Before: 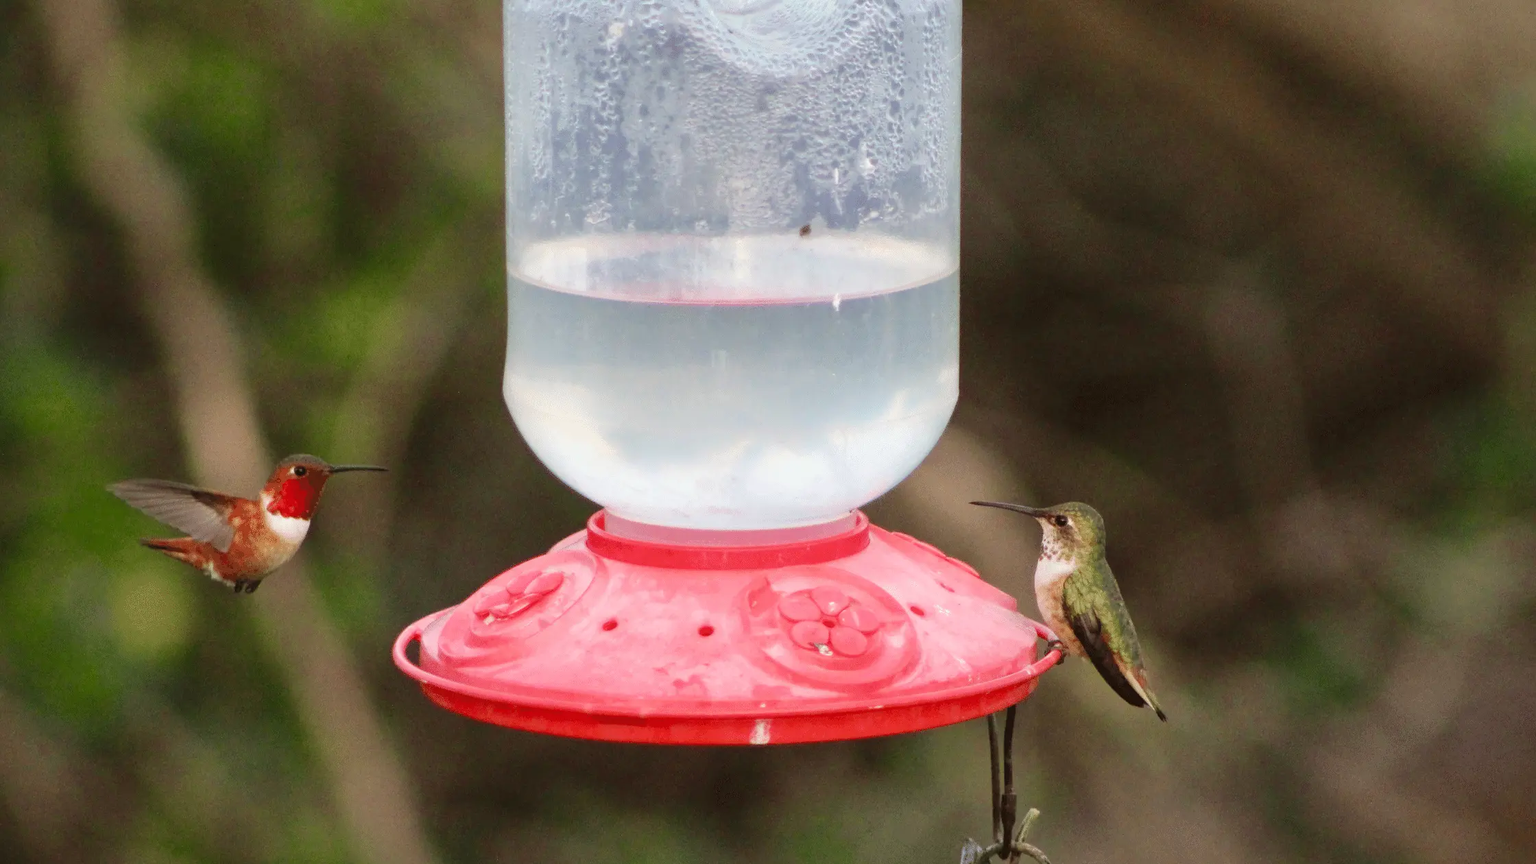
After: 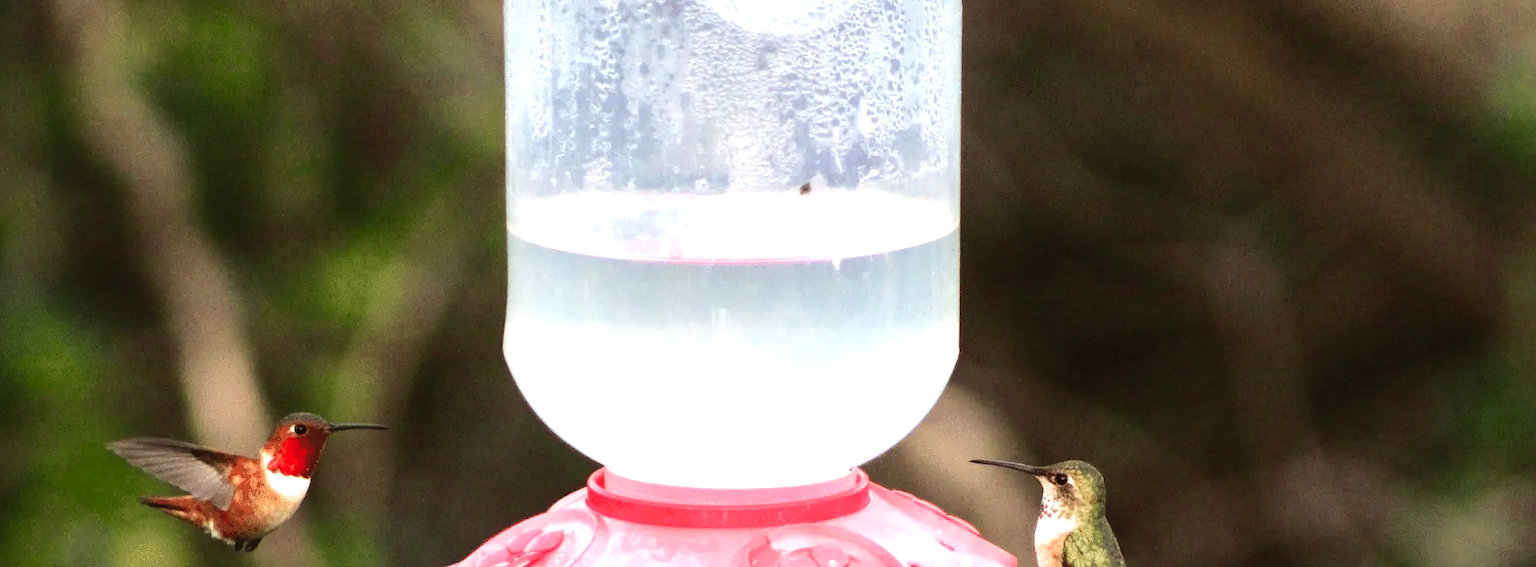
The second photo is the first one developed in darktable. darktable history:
tone equalizer: -8 EV -1.08 EV, -7 EV -1.01 EV, -6 EV -0.867 EV, -5 EV -0.578 EV, -3 EV 0.578 EV, -2 EV 0.867 EV, -1 EV 1.01 EV, +0 EV 1.08 EV, edges refinement/feathering 500, mask exposure compensation -1.57 EV, preserve details no
levels: levels [0, 0.478, 1]
crop and rotate: top 4.848%, bottom 29.503%
vignetting: fall-off start 116.67%, fall-off radius 59.26%, brightness -0.31, saturation -0.056
